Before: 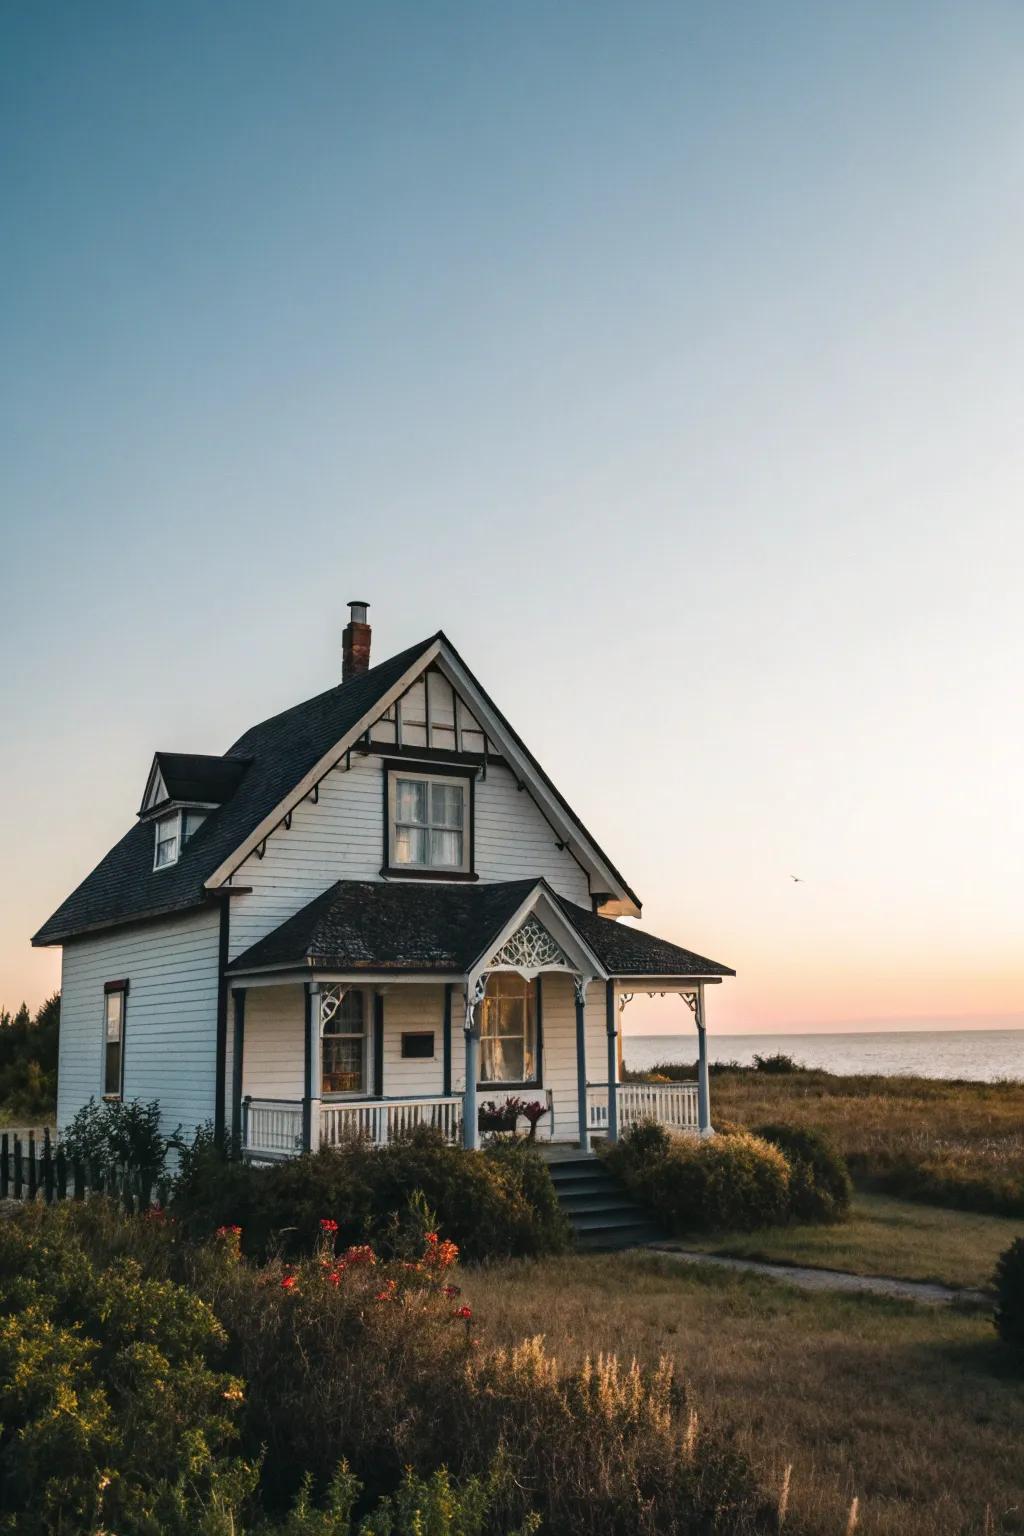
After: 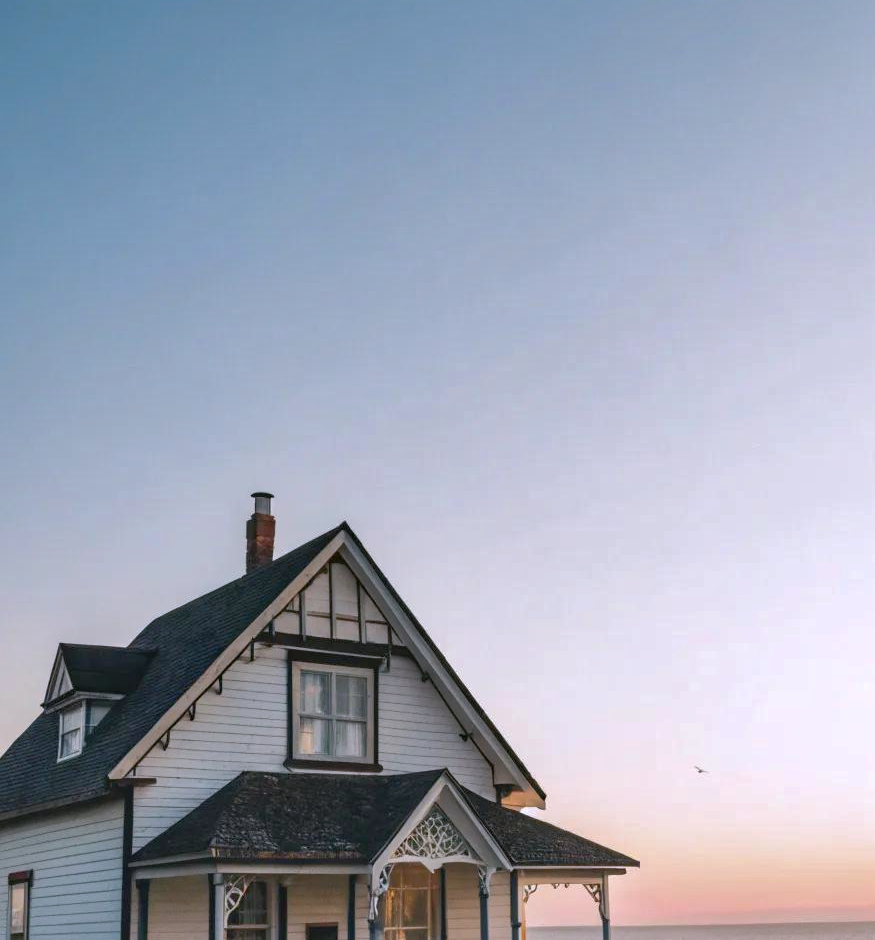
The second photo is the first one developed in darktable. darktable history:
shadows and highlights: on, module defaults
crop and rotate: left 9.425%, top 7.129%, right 5.065%, bottom 31.639%
color correction: highlights a* 3.02, highlights b* -1.04, shadows a* -0.114, shadows b* 2.48, saturation 0.978
color calibration: illuminant as shot in camera, x 0.358, y 0.373, temperature 4628.91 K, saturation algorithm version 1 (2020)
